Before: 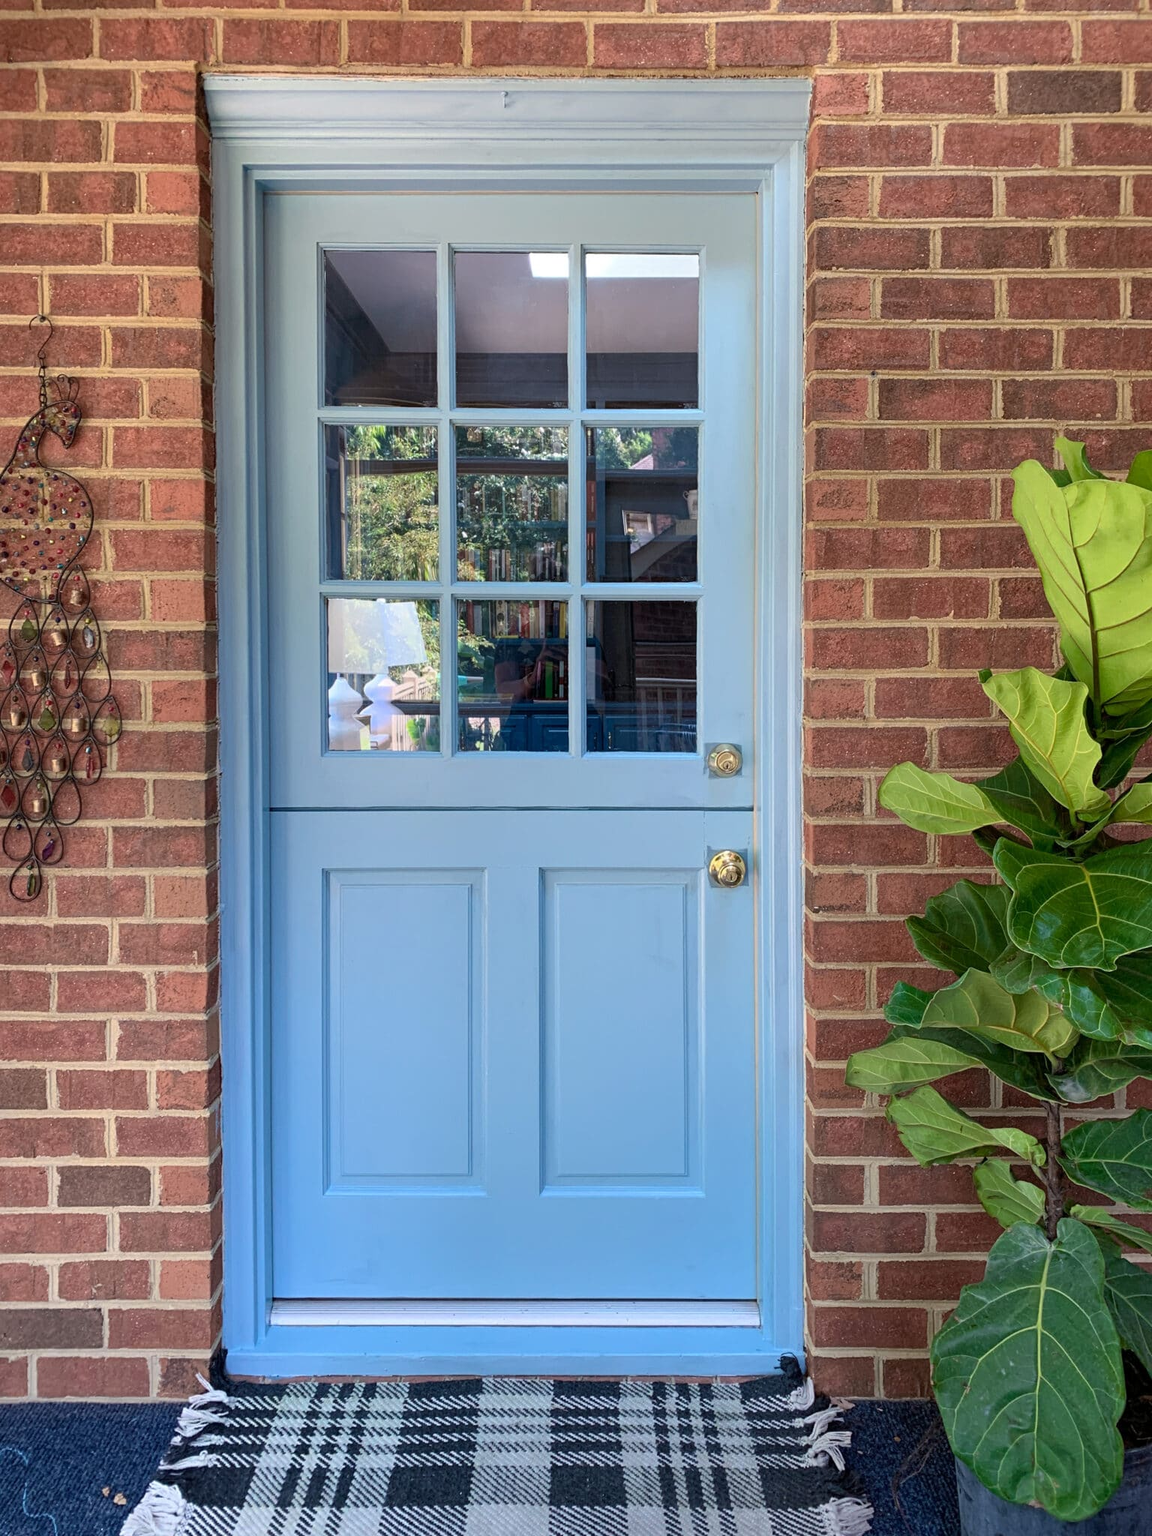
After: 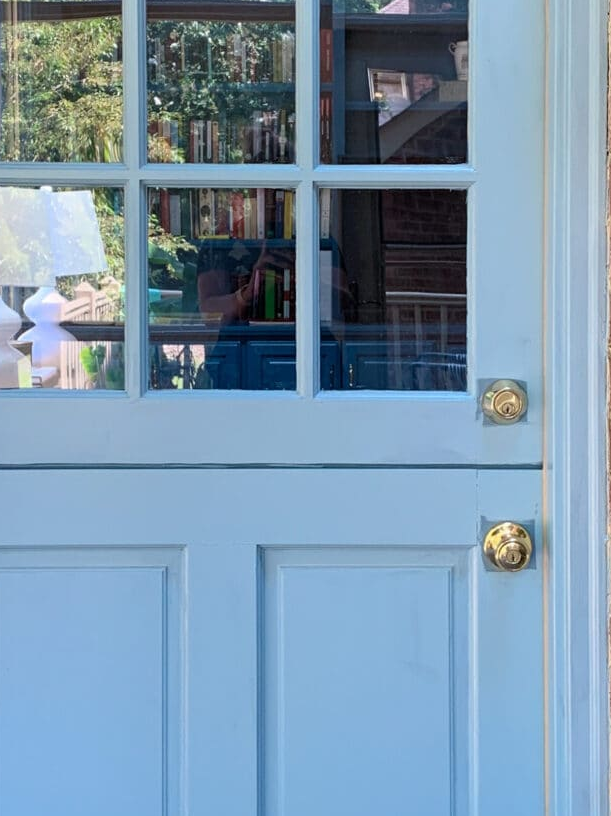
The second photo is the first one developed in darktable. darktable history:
crop: left 30.095%, top 29.883%, right 30.076%, bottom 30.242%
